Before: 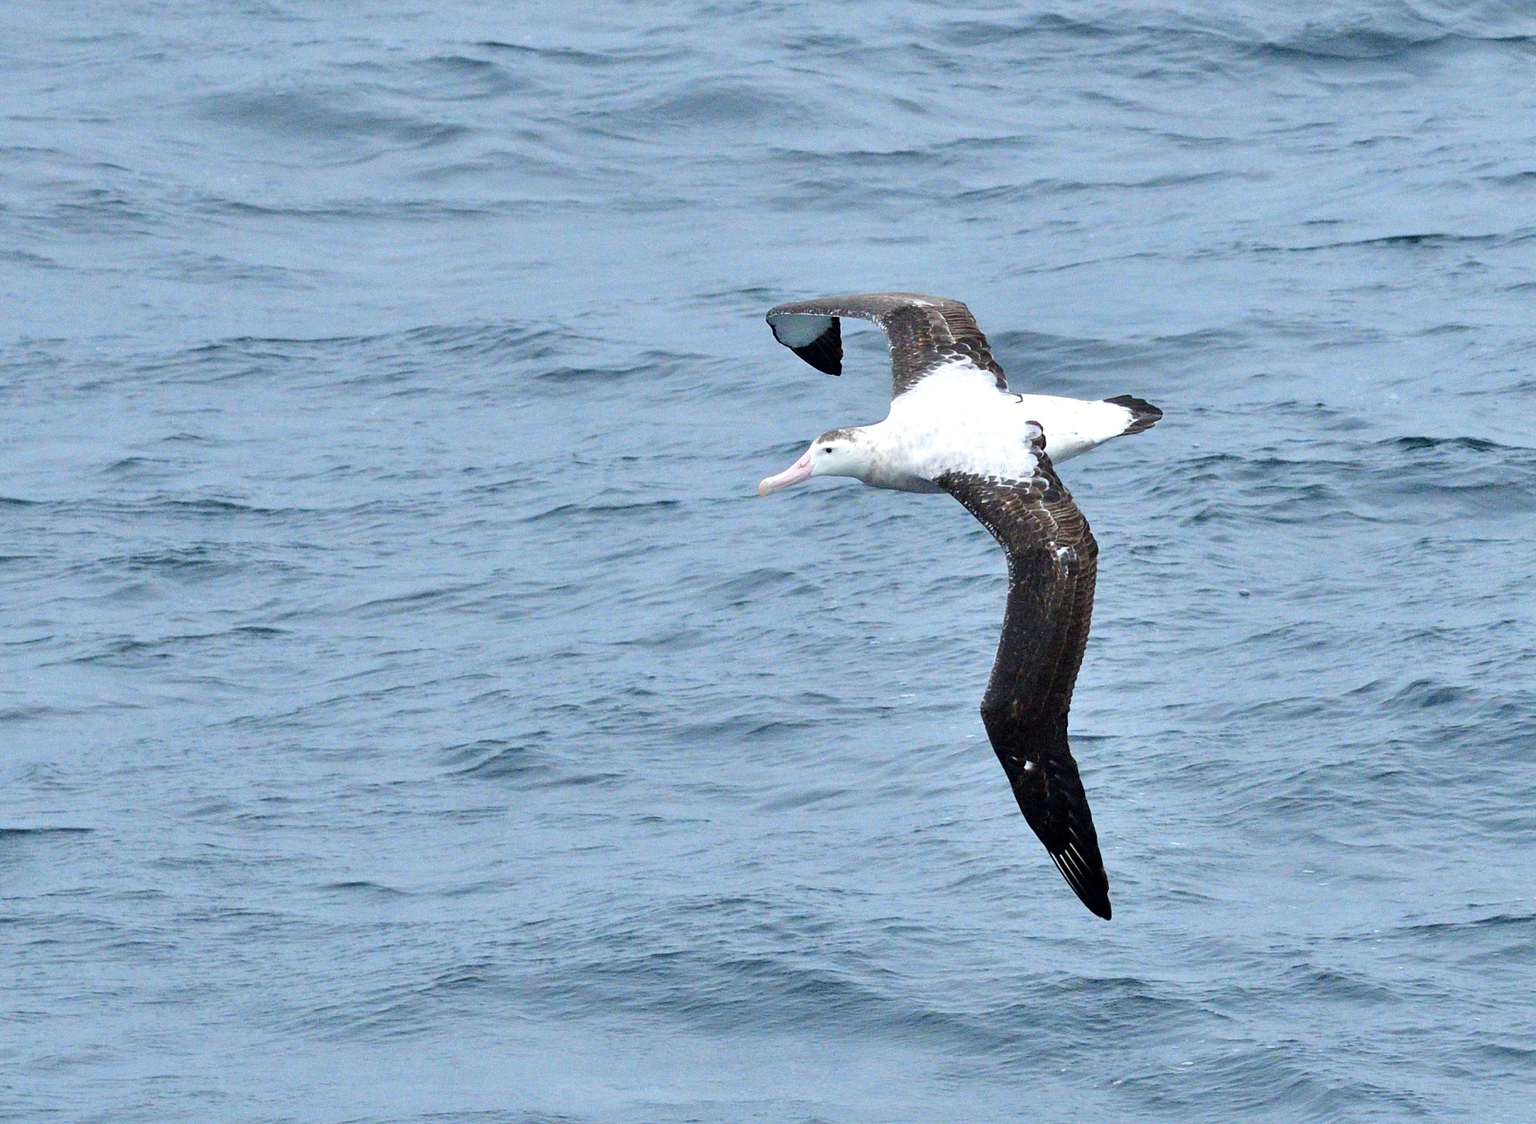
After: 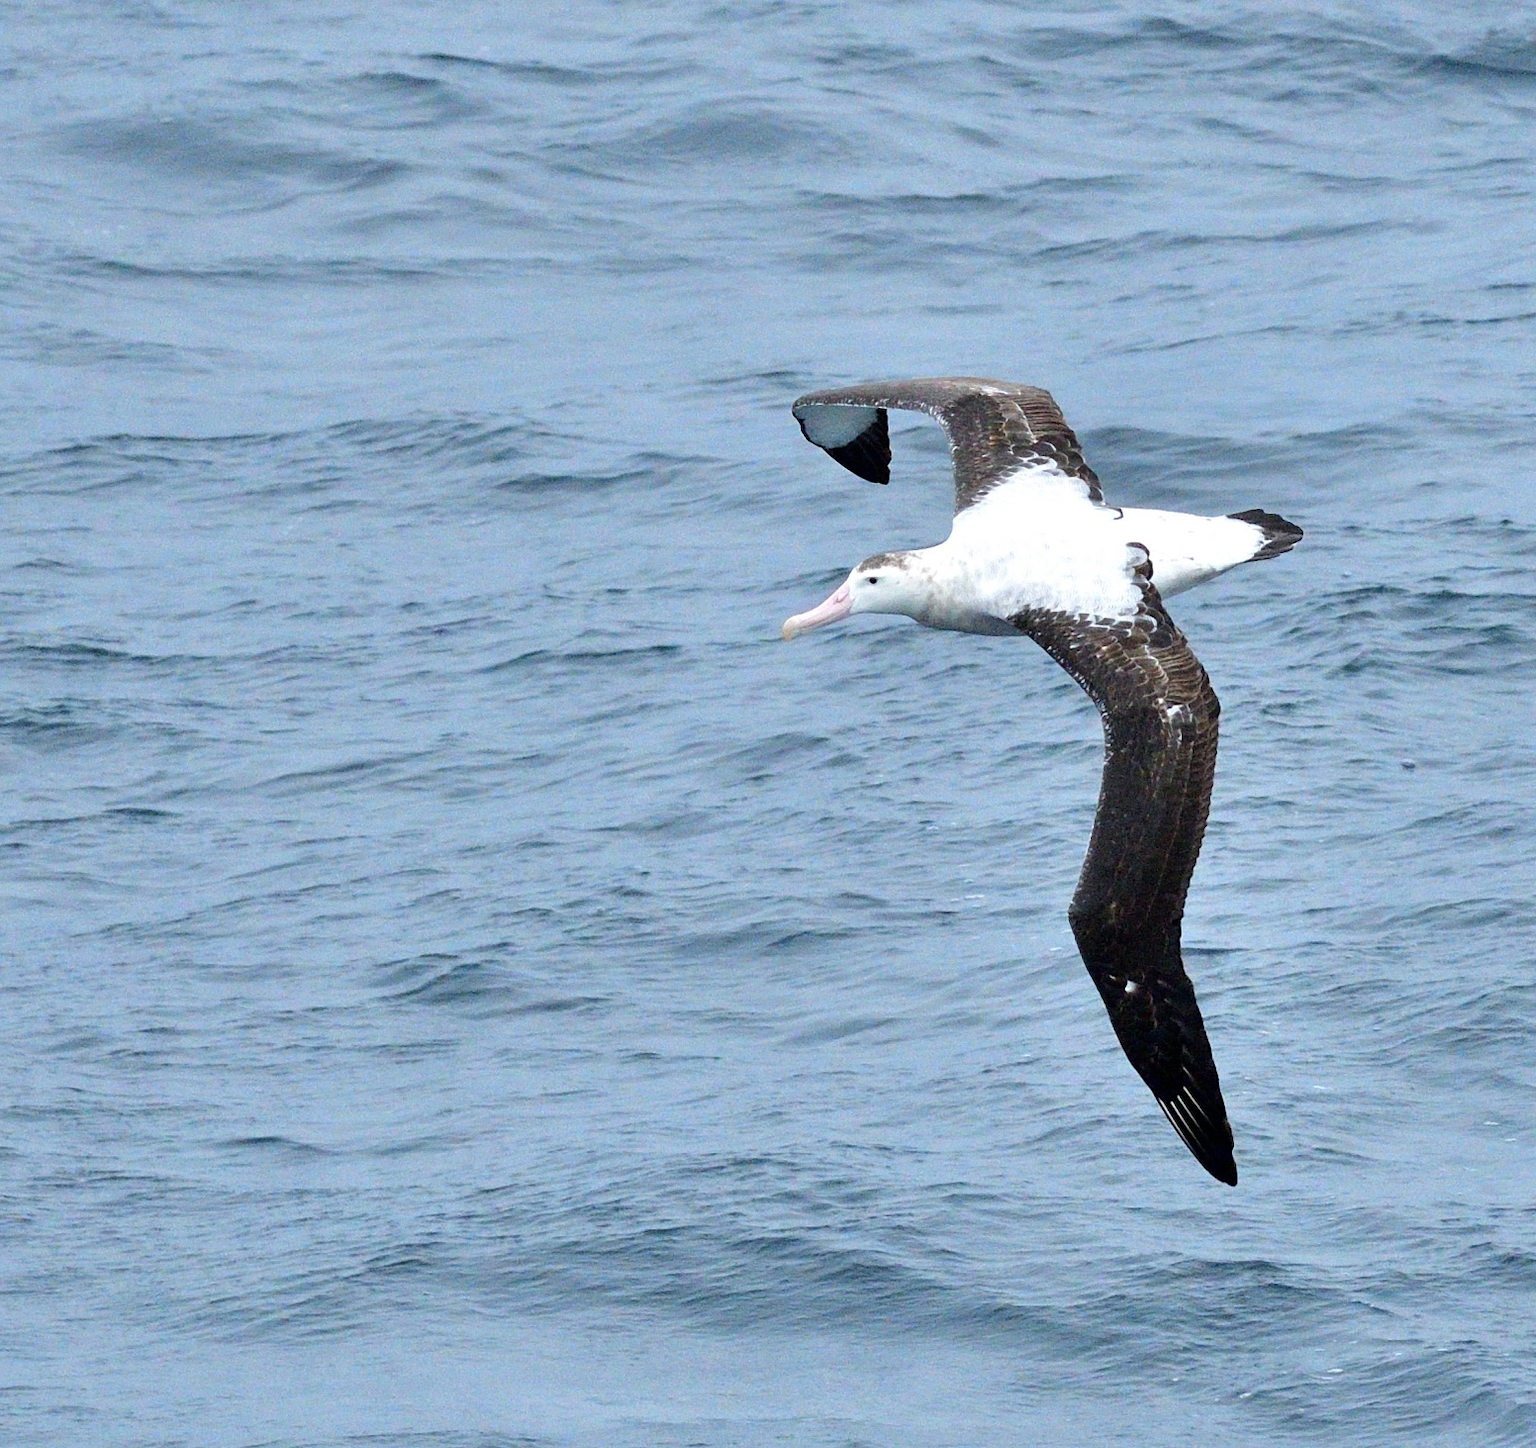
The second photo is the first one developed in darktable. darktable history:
crop: left 9.893%, right 12.462%
